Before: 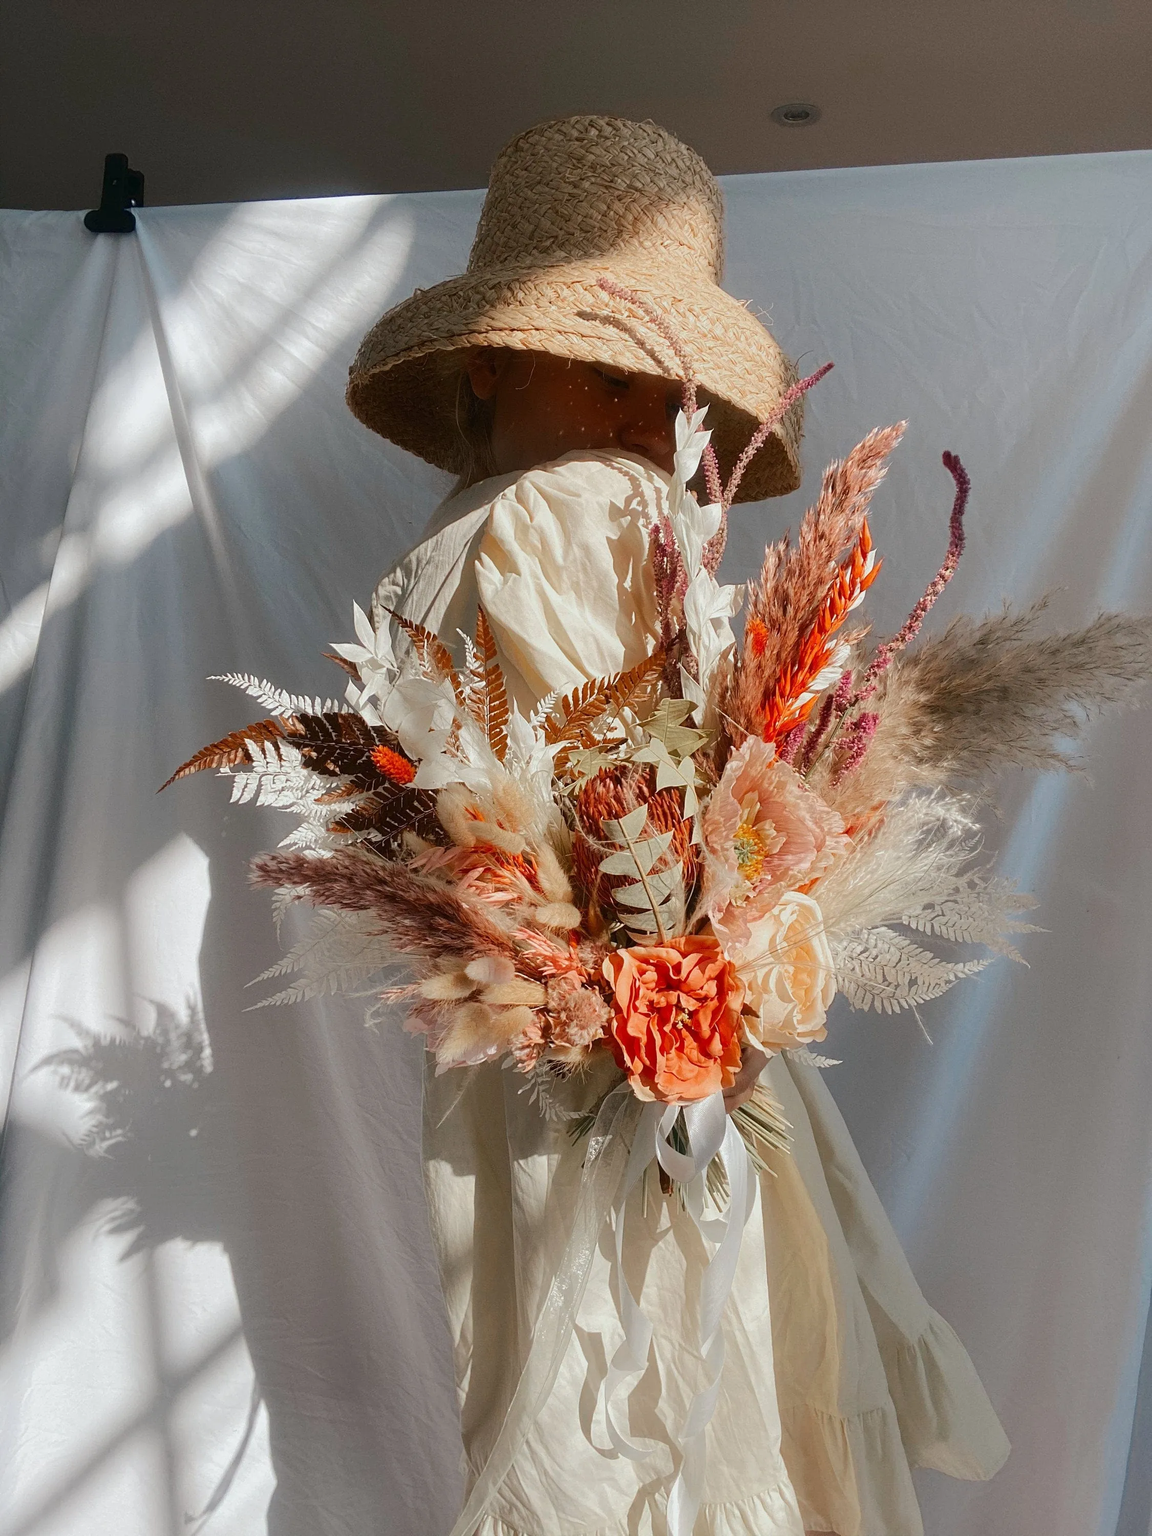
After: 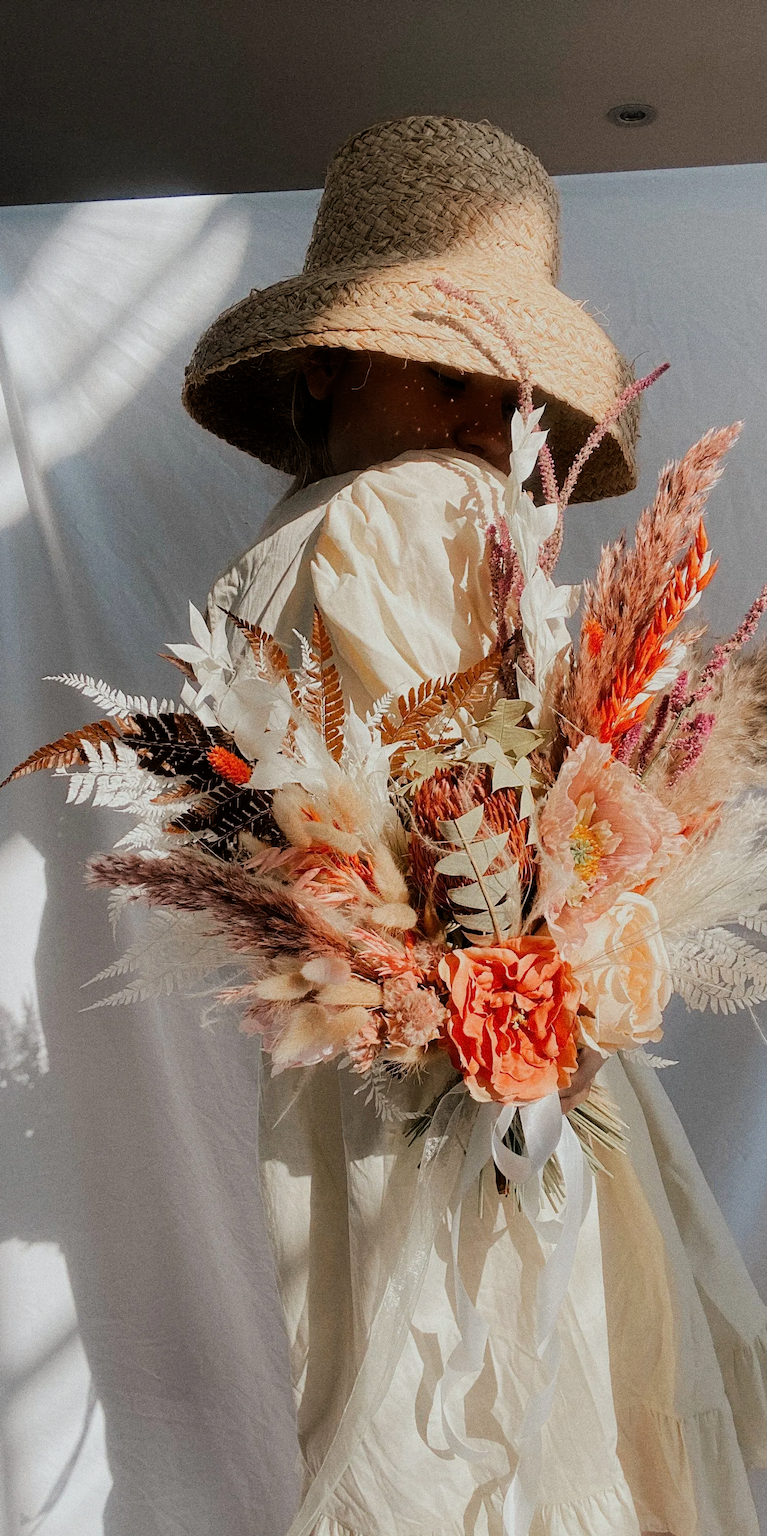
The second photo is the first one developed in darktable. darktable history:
color balance: mode lift, gamma, gain (sRGB)
filmic rgb: black relative exposure -5 EV, hardness 2.88, contrast 1.1
crop and rotate: left 14.292%, right 19.041%
exposure: exposure 0.161 EV, compensate highlight preservation false
grain: coarseness 0.09 ISO, strength 40%
